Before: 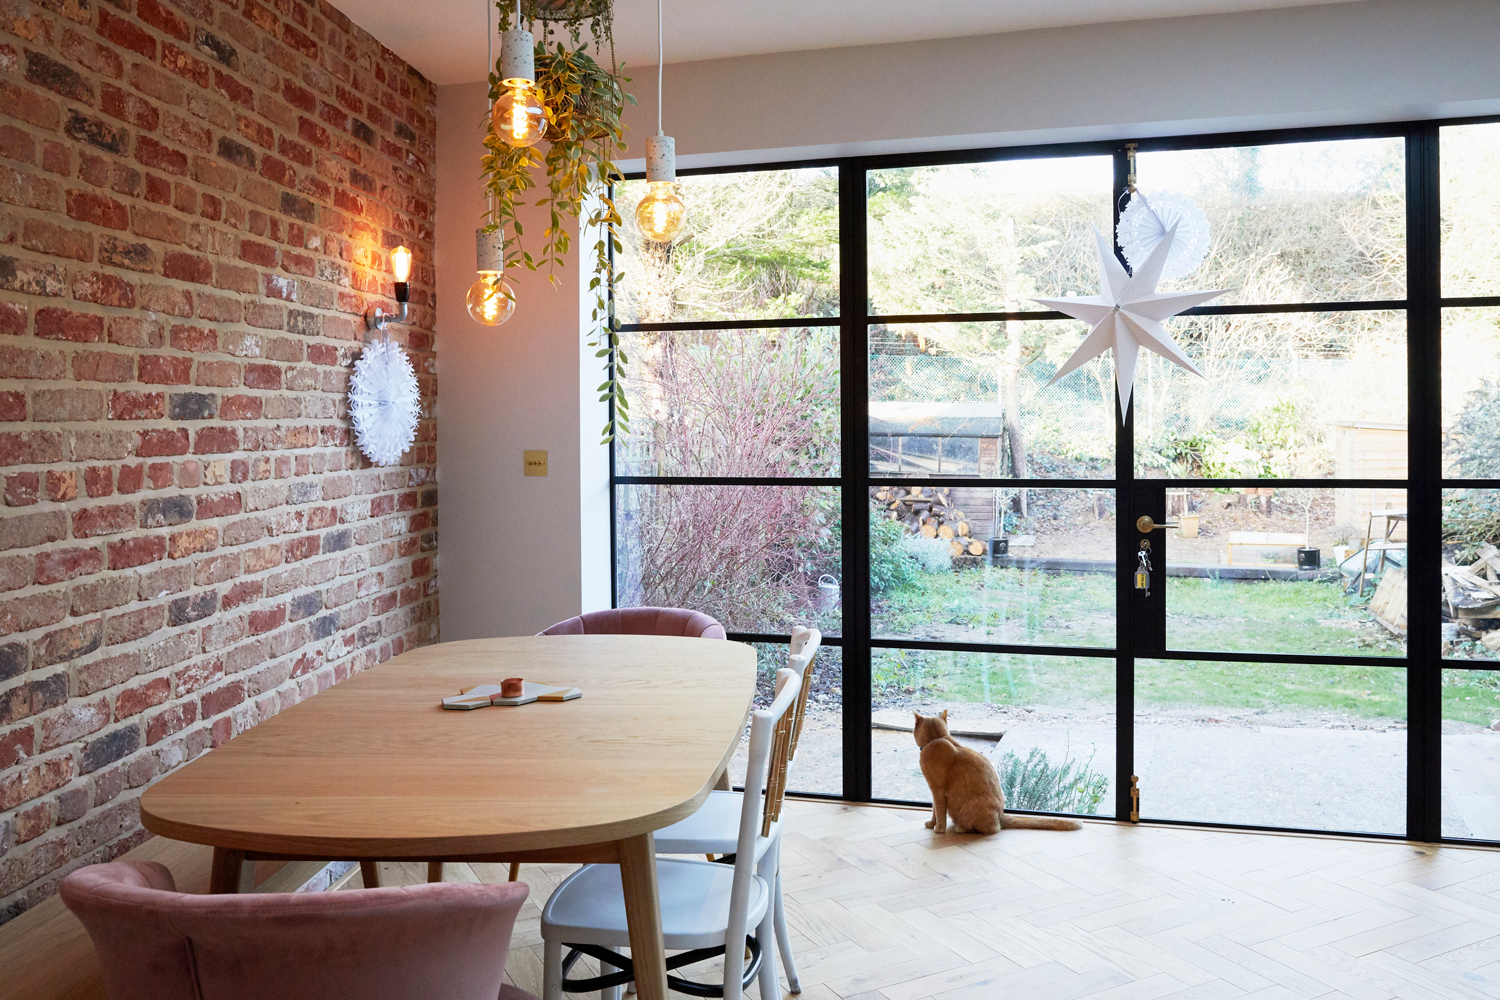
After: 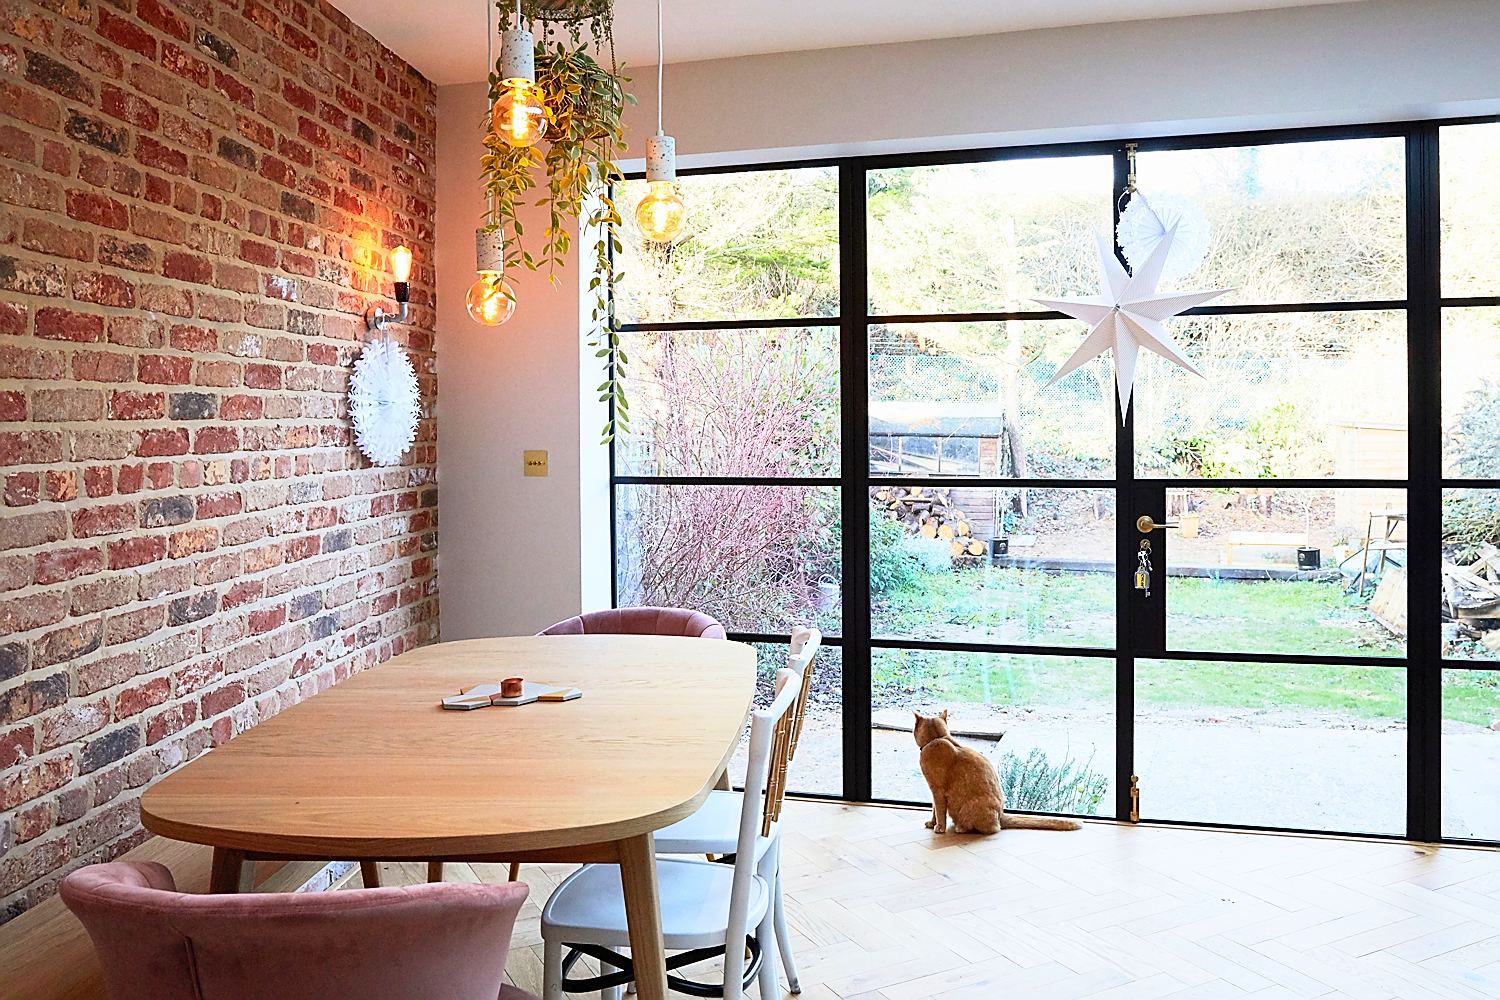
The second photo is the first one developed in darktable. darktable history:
sharpen: radius 1.4, amount 1.25, threshold 0.7
contrast brightness saturation: contrast 0.2, brightness 0.16, saturation 0.22
